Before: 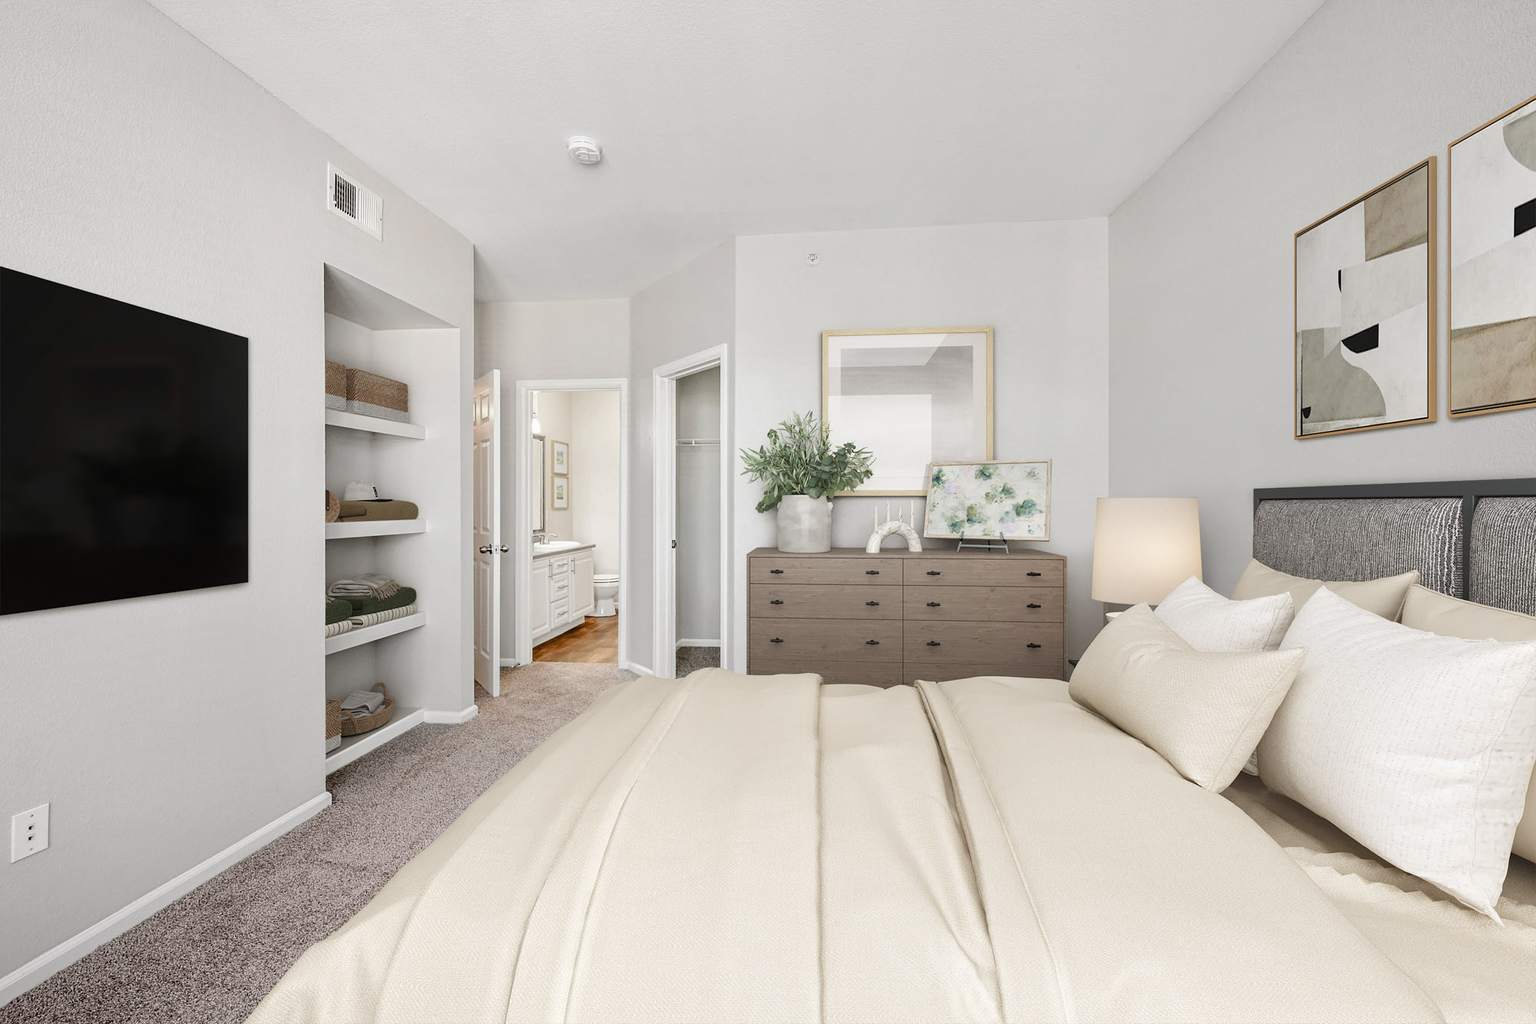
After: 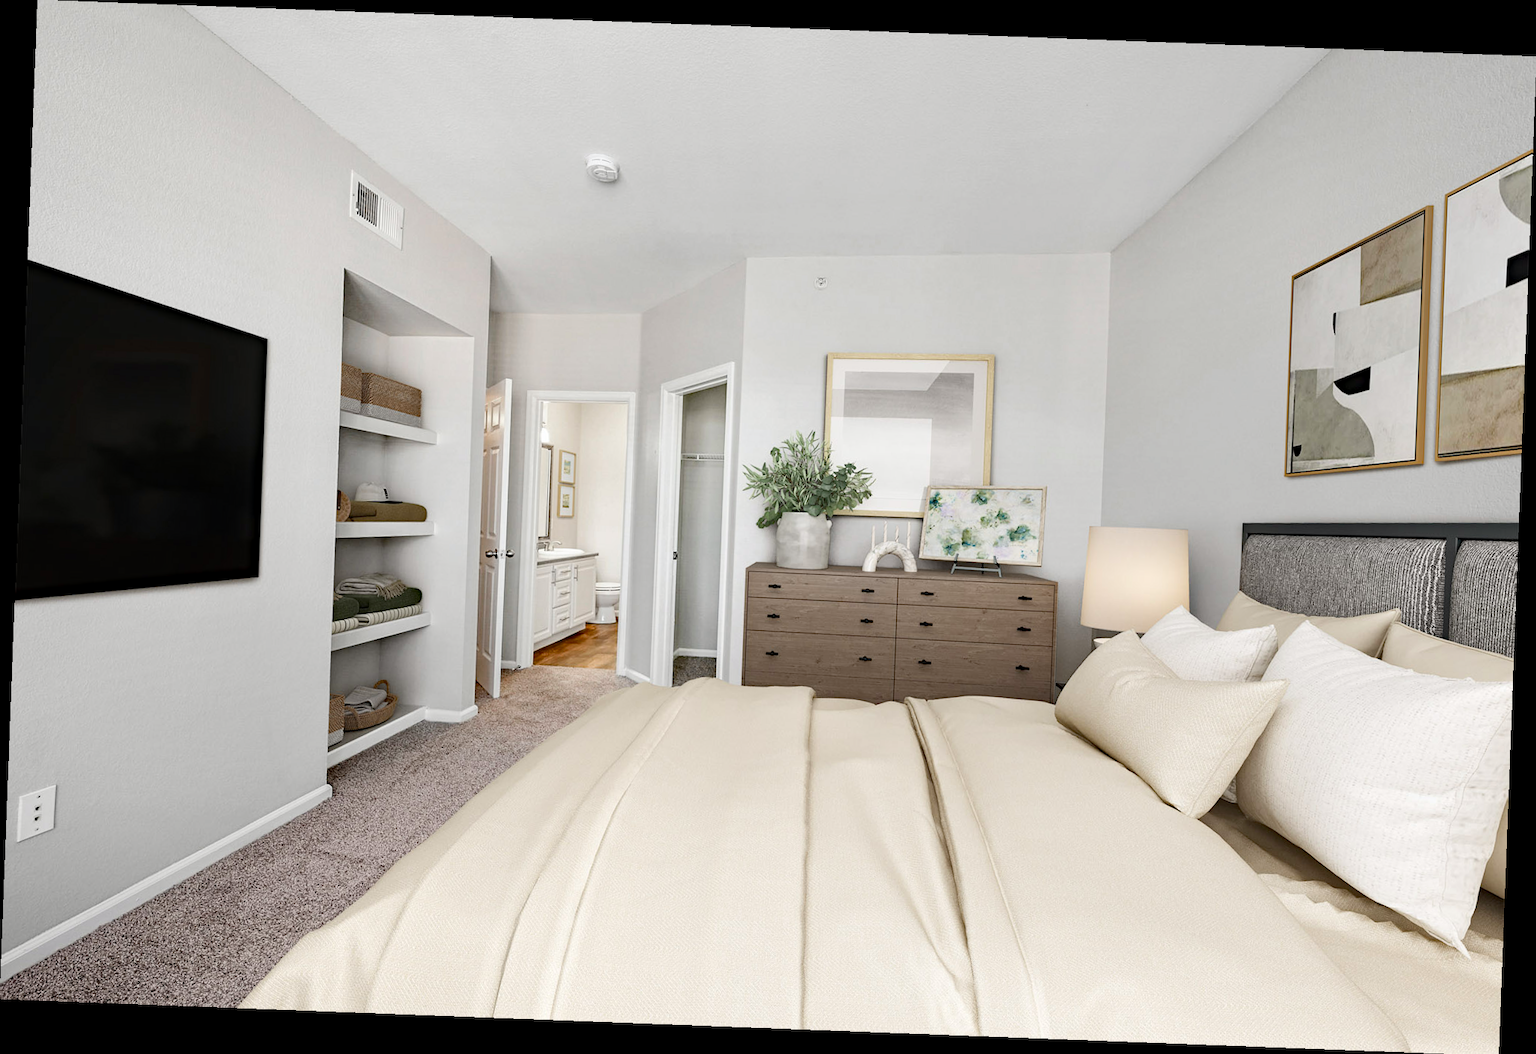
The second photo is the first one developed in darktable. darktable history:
haze removal: strength 0.4, distance 0.22, compatibility mode true, adaptive false
rotate and perspective: rotation 2.17°, automatic cropping off
contrast brightness saturation: contrast 0.1, brightness 0.02, saturation 0.02
